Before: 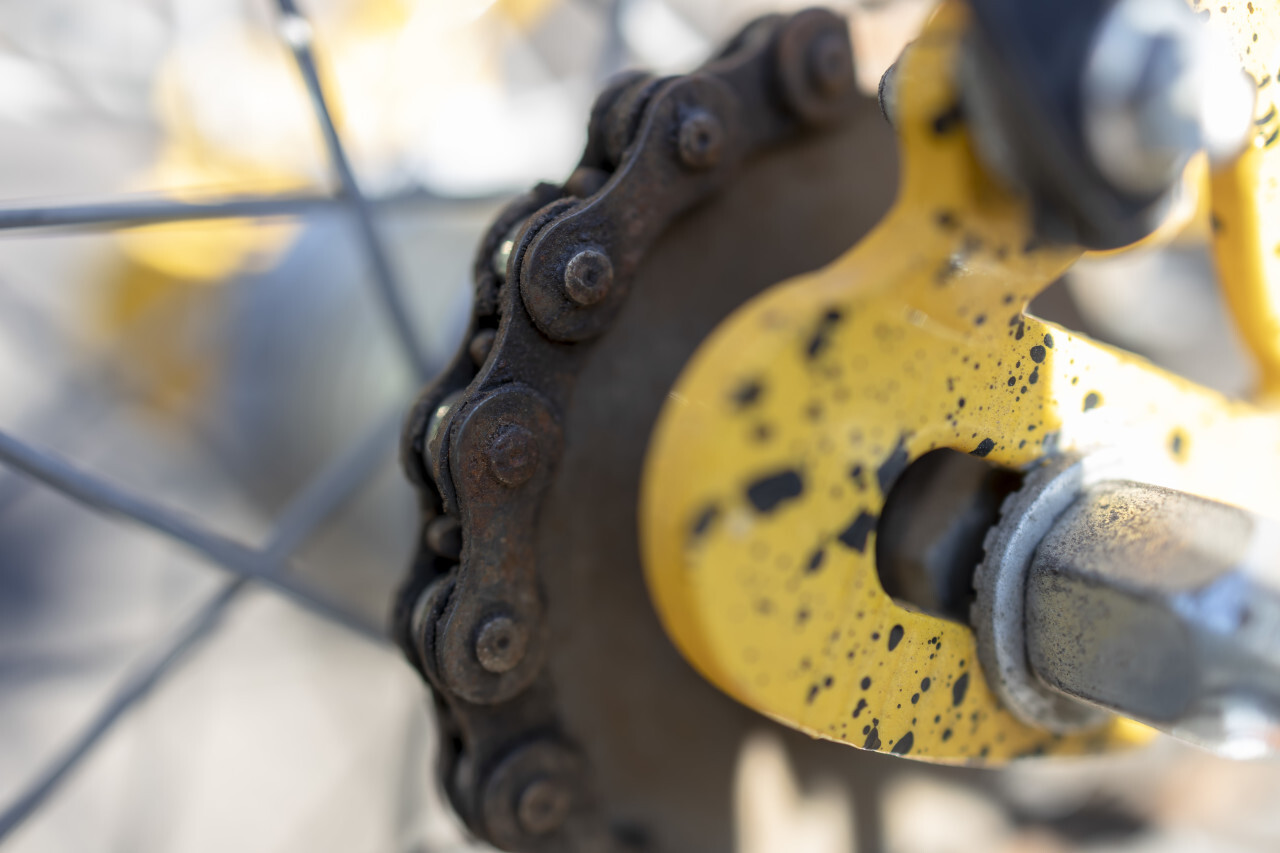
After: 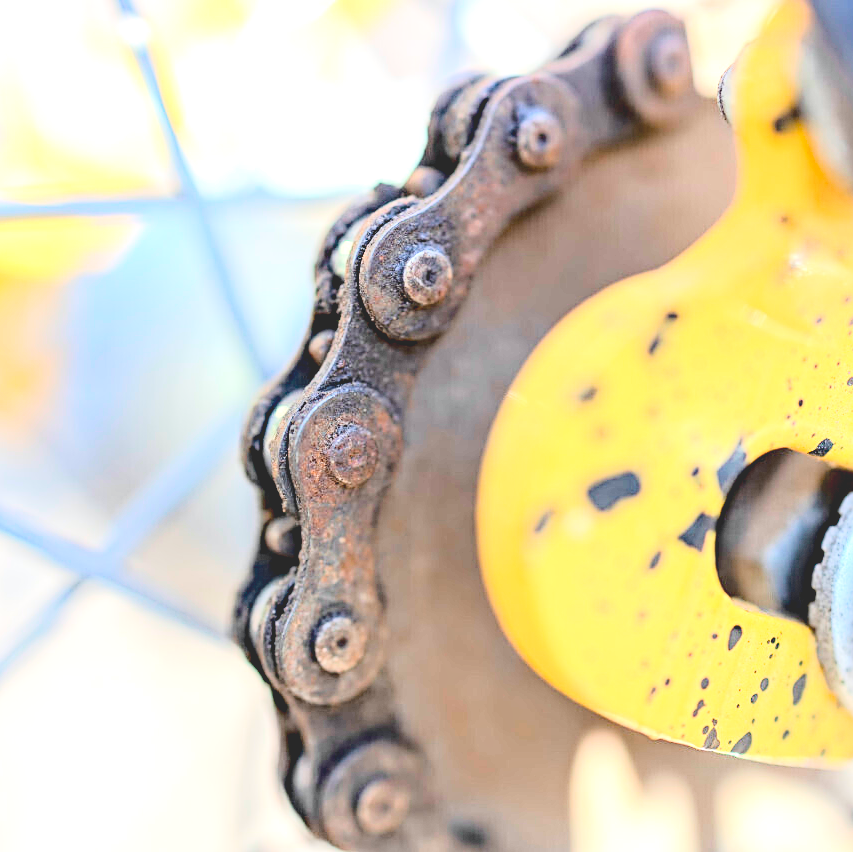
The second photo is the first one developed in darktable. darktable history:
exposure: black level correction 0.001, exposure 2.669 EV, compensate exposure bias true, compensate highlight preservation false
tone curve: curves: ch0 [(0, 0.172) (1, 0.91)], preserve colors none
crop and rotate: left 12.597%, right 20.723%
sharpen: on, module defaults
haze removal: strength 0.292, distance 0.252, compatibility mode true, adaptive false
local contrast: highlights 105%, shadows 100%, detail 119%, midtone range 0.2
base curve: curves: ch0 [(0, 0) (0.028, 0.03) (0.121, 0.232) (0.46, 0.748) (0.859, 0.968) (1, 1)]
